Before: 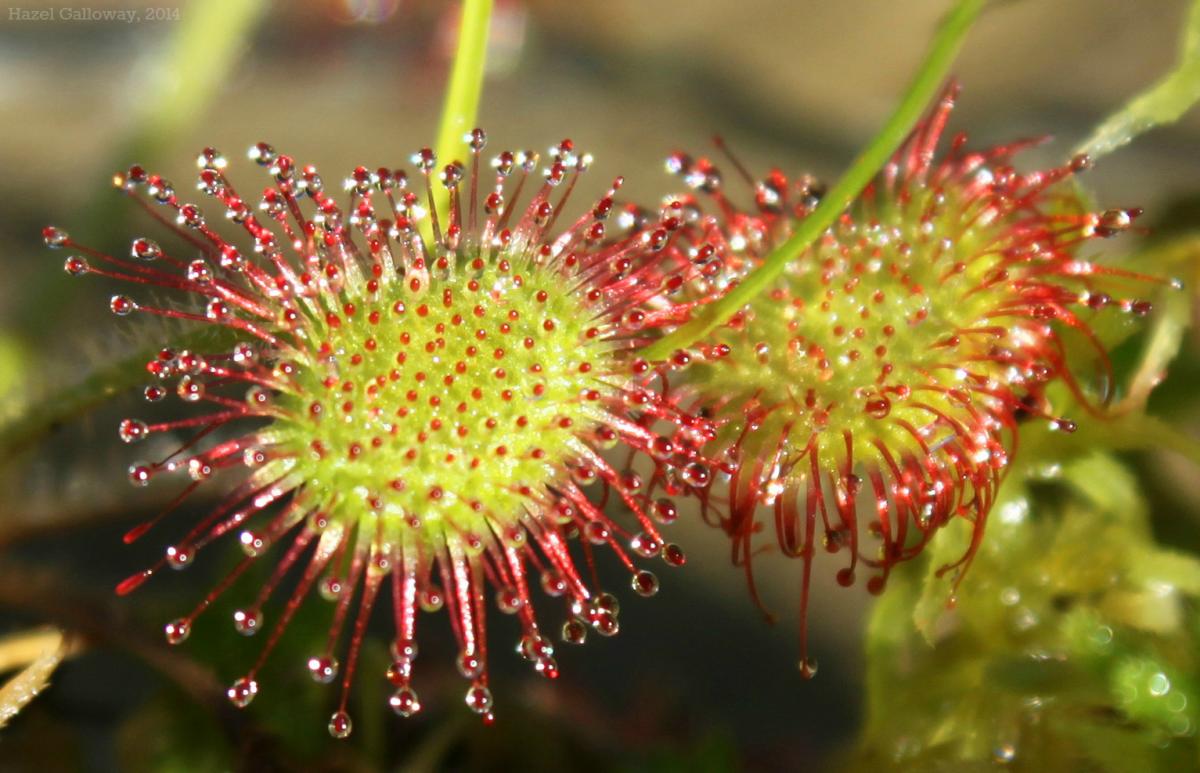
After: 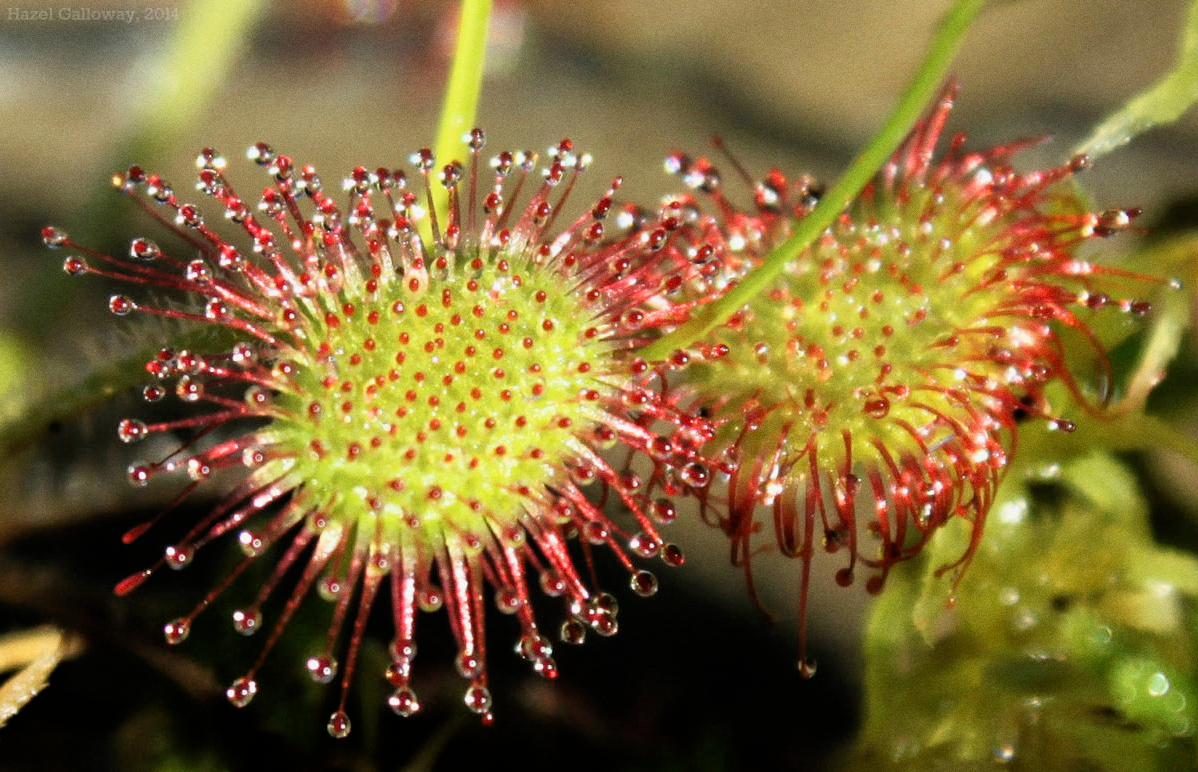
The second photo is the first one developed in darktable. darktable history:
crop and rotate: left 0.126%
grain: coarseness 0.09 ISO
filmic rgb: black relative exposure -4.91 EV, white relative exposure 2.84 EV, hardness 3.7
